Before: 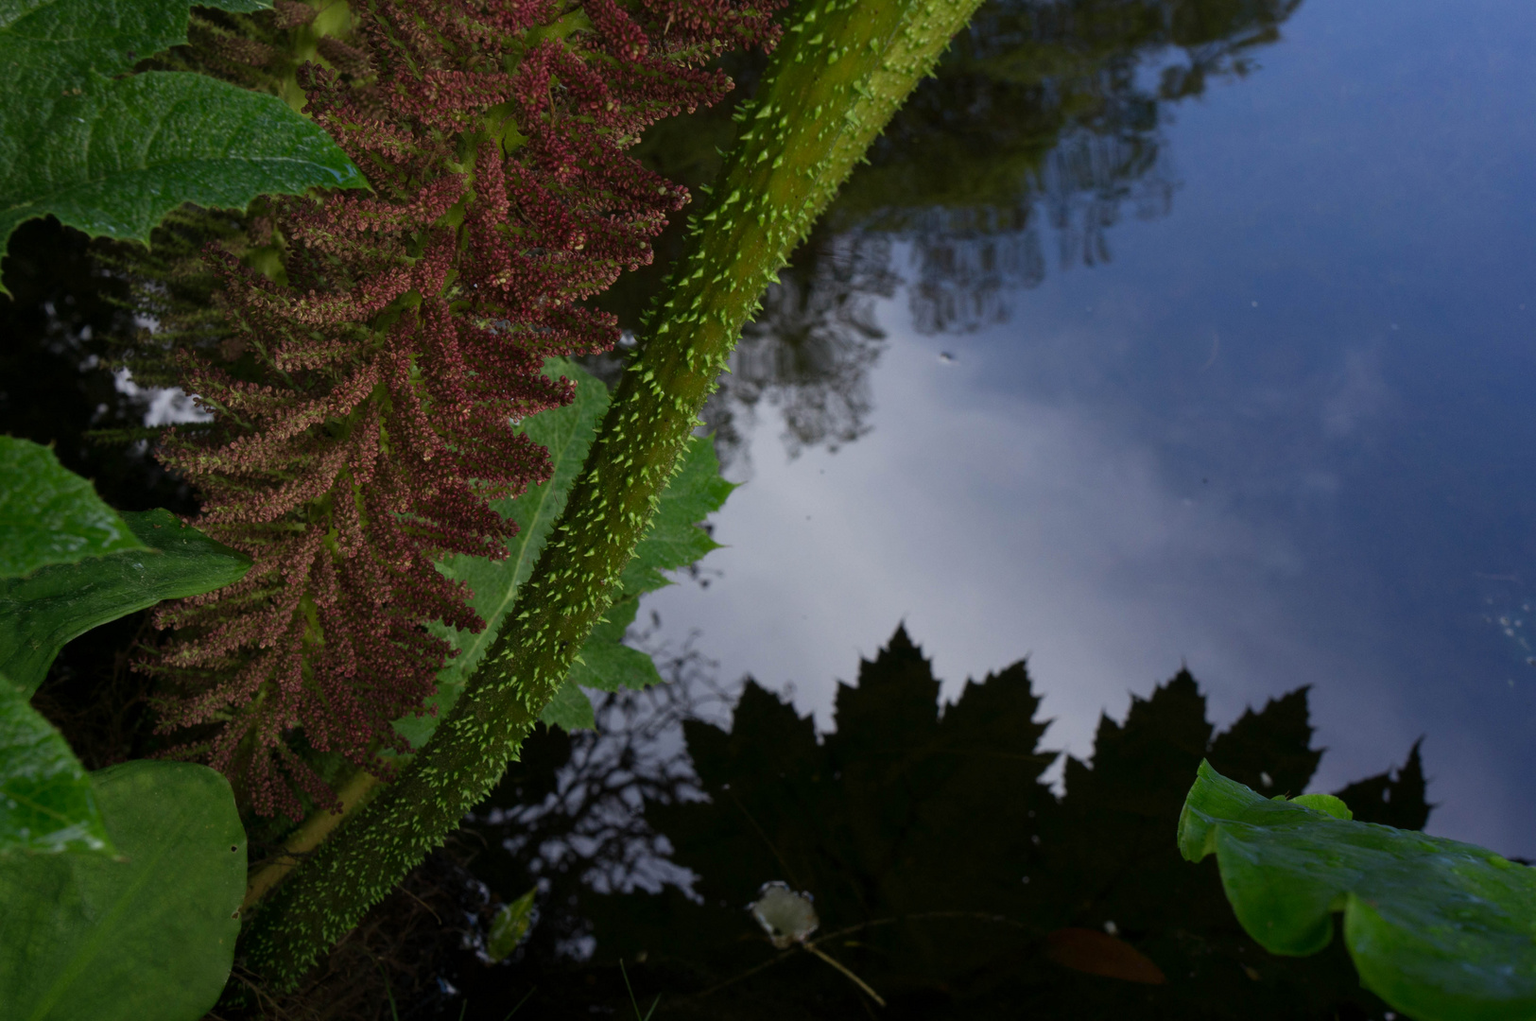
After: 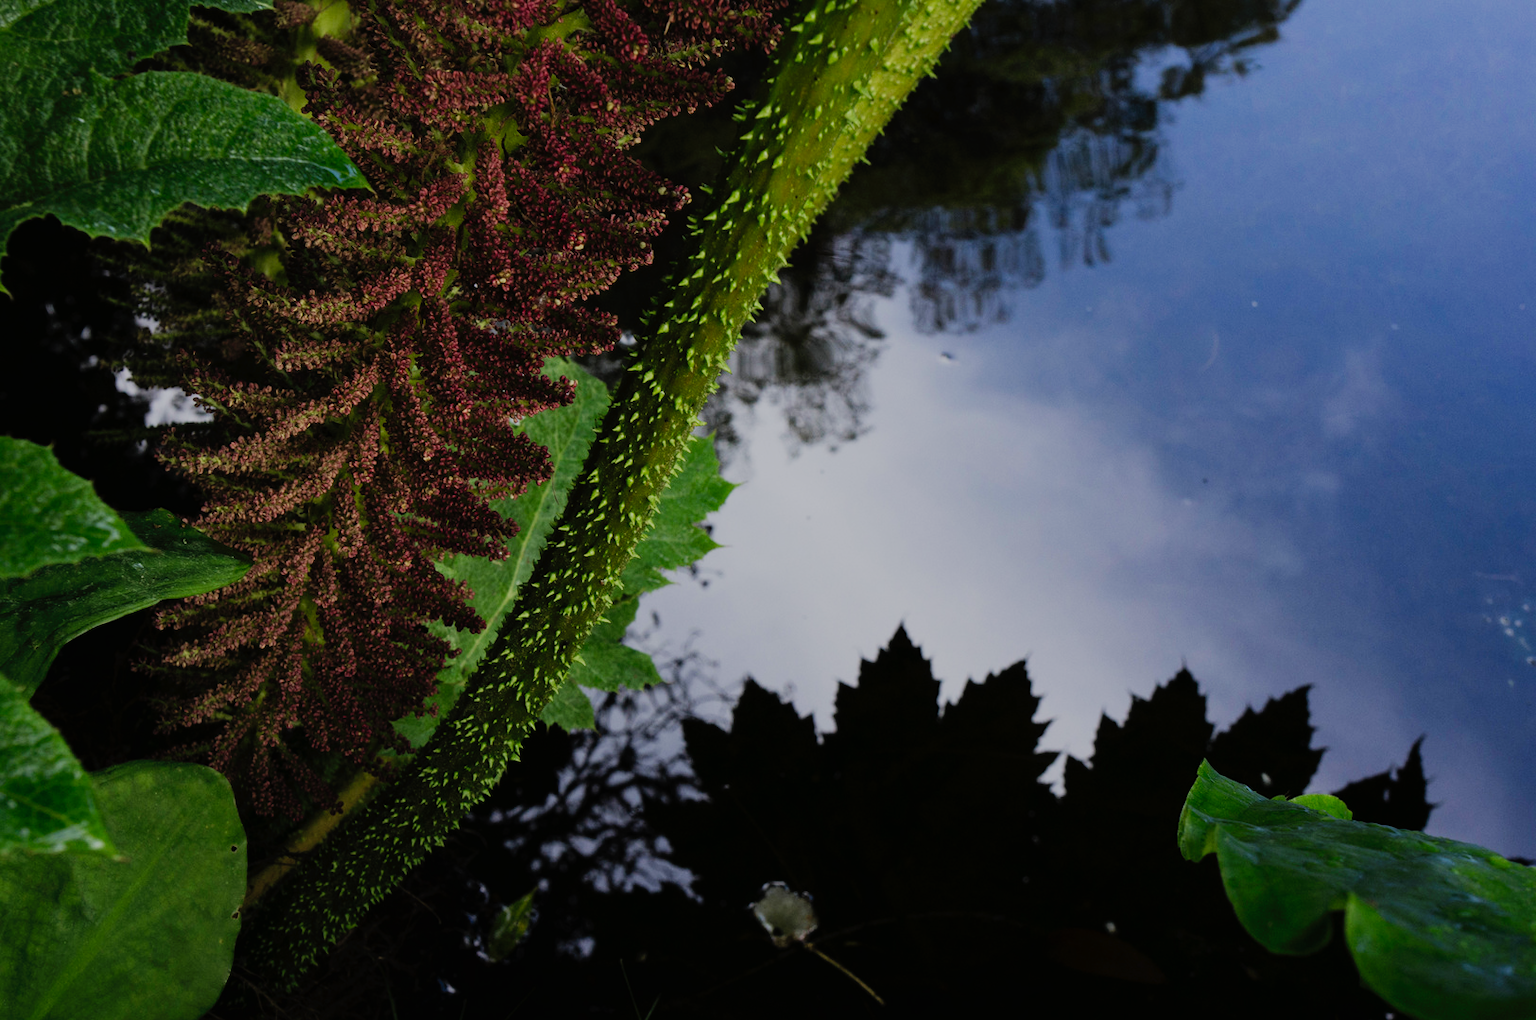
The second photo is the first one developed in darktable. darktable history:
tone curve: curves: ch0 [(0, 0) (0.003, 0.012) (0.011, 0.02) (0.025, 0.032) (0.044, 0.046) (0.069, 0.06) (0.1, 0.09) (0.136, 0.133) (0.177, 0.182) (0.224, 0.247) (0.277, 0.316) (0.335, 0.396) (0.399, 0.48) (0.468, 0.568) (0.543, 0.646) (0.623, 0.717) (0.709, 0.777) (0.801, 0.846) (0.898, 0.912) (1, 1)], preserve colors none
filmic rgb: black relative exposure -6.91 EV, white relative exposure 5.59 EV, hardness 2.85
